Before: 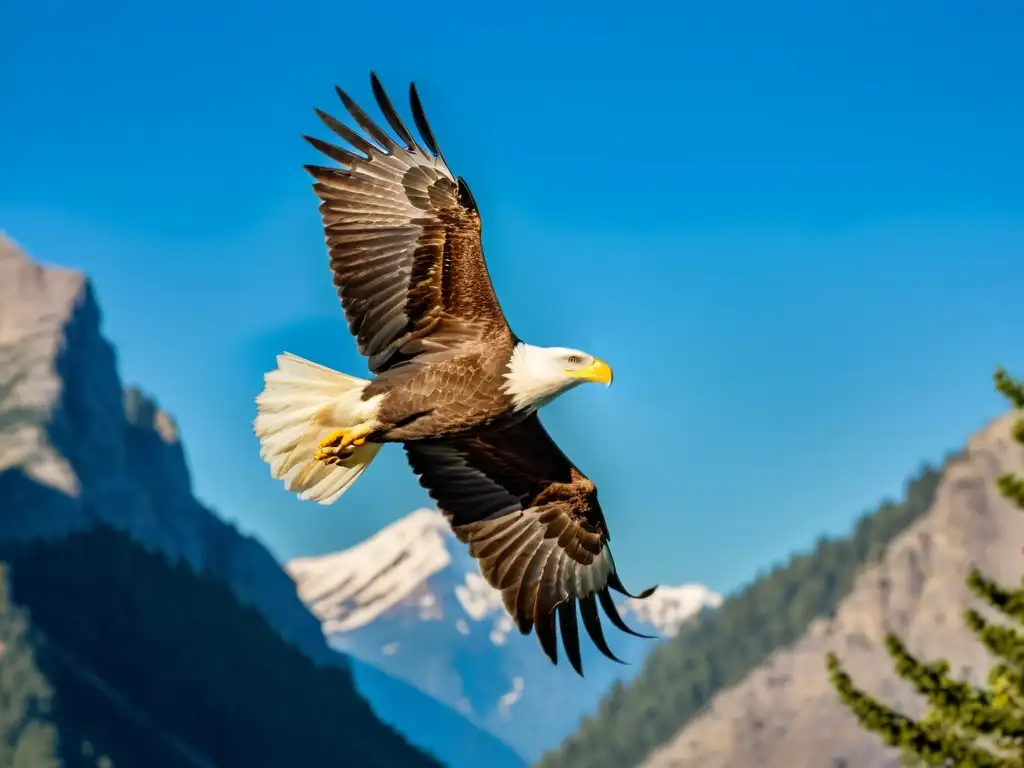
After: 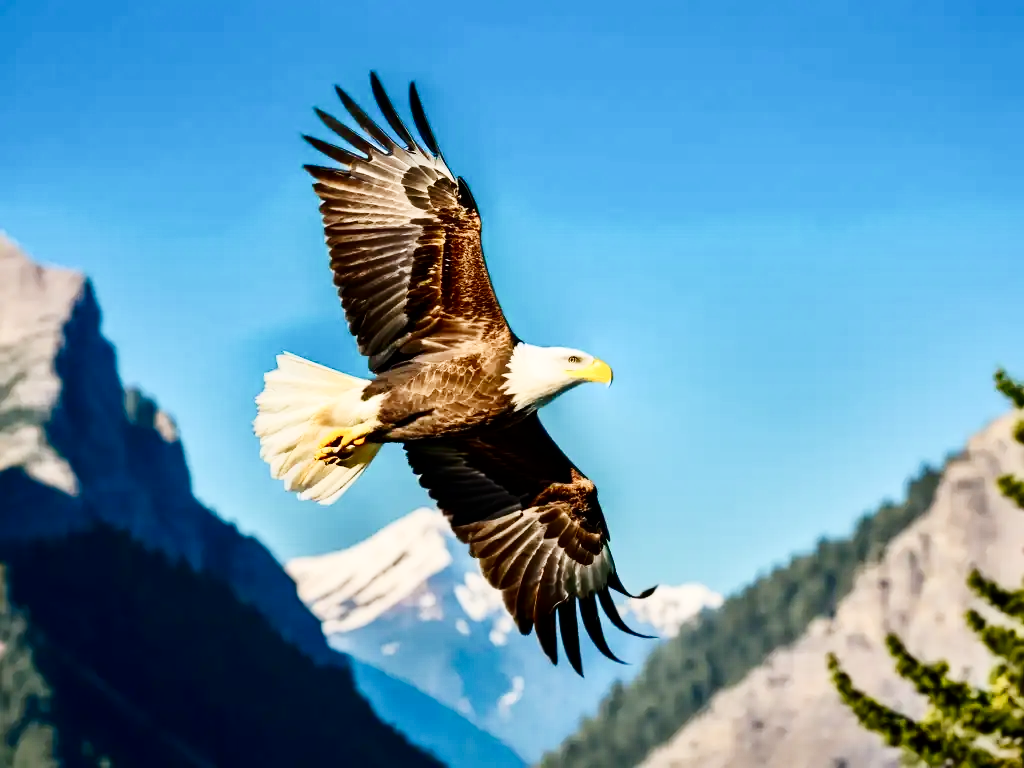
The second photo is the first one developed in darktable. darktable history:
contrast brightness saturation: contrast 0.291
tone curve: curves: ch0 [(0, 0) (0.004, 0.001) (0.133, 0.112) (0.325, 0.362) (0.832, 0.893) (1, 1)], preserve colors none
